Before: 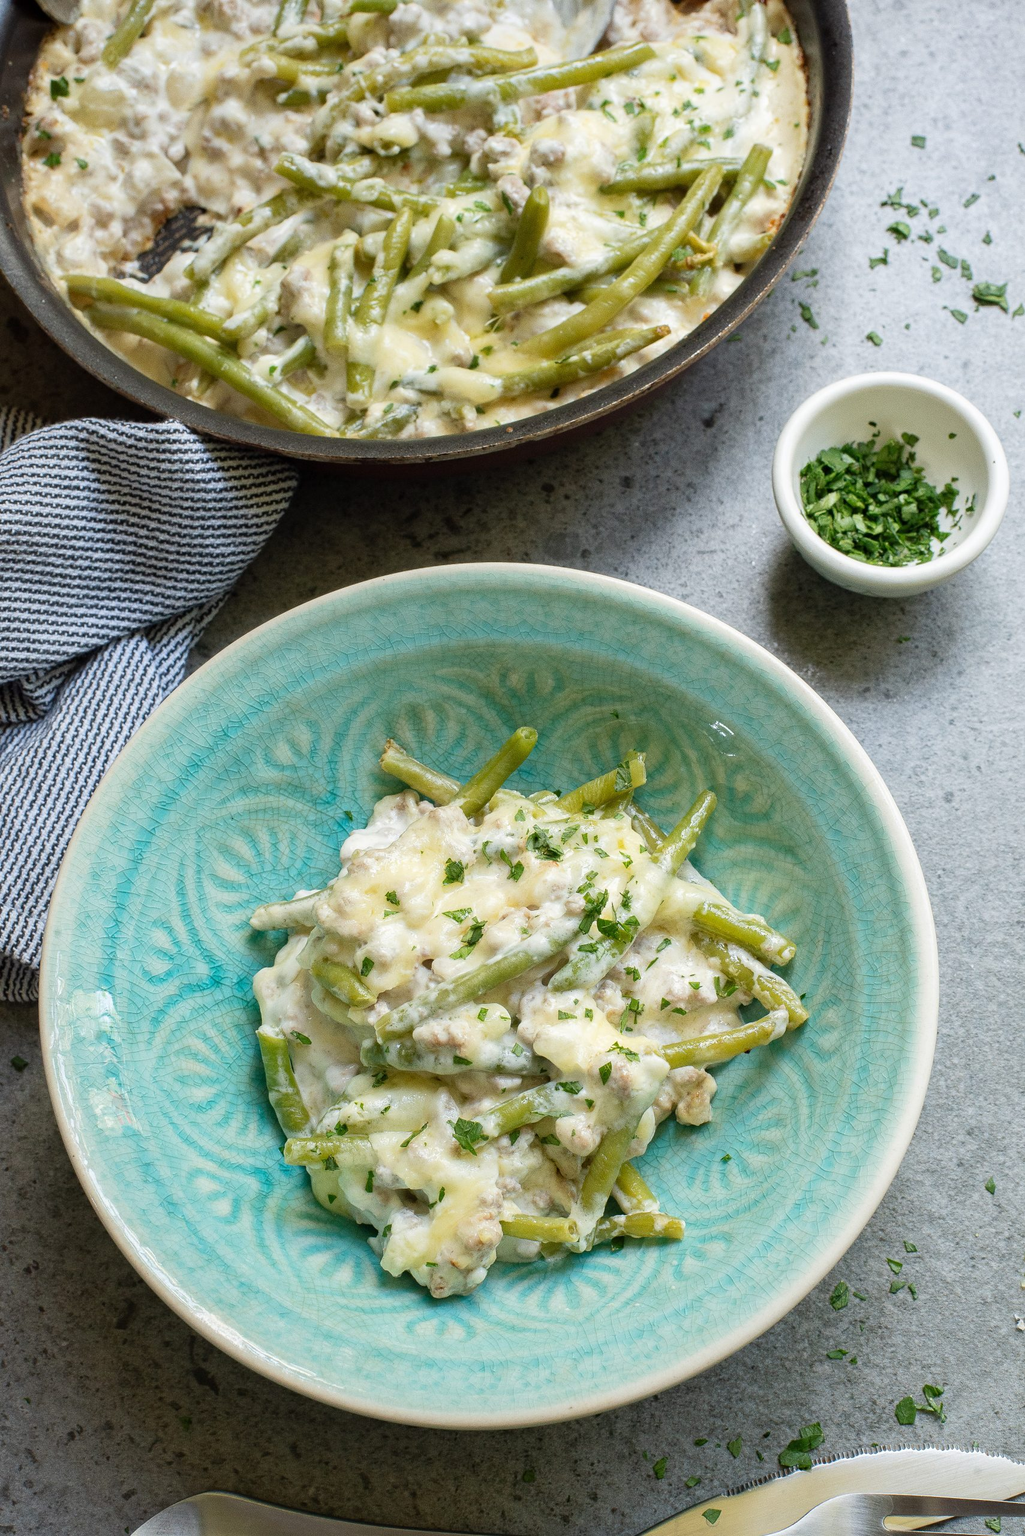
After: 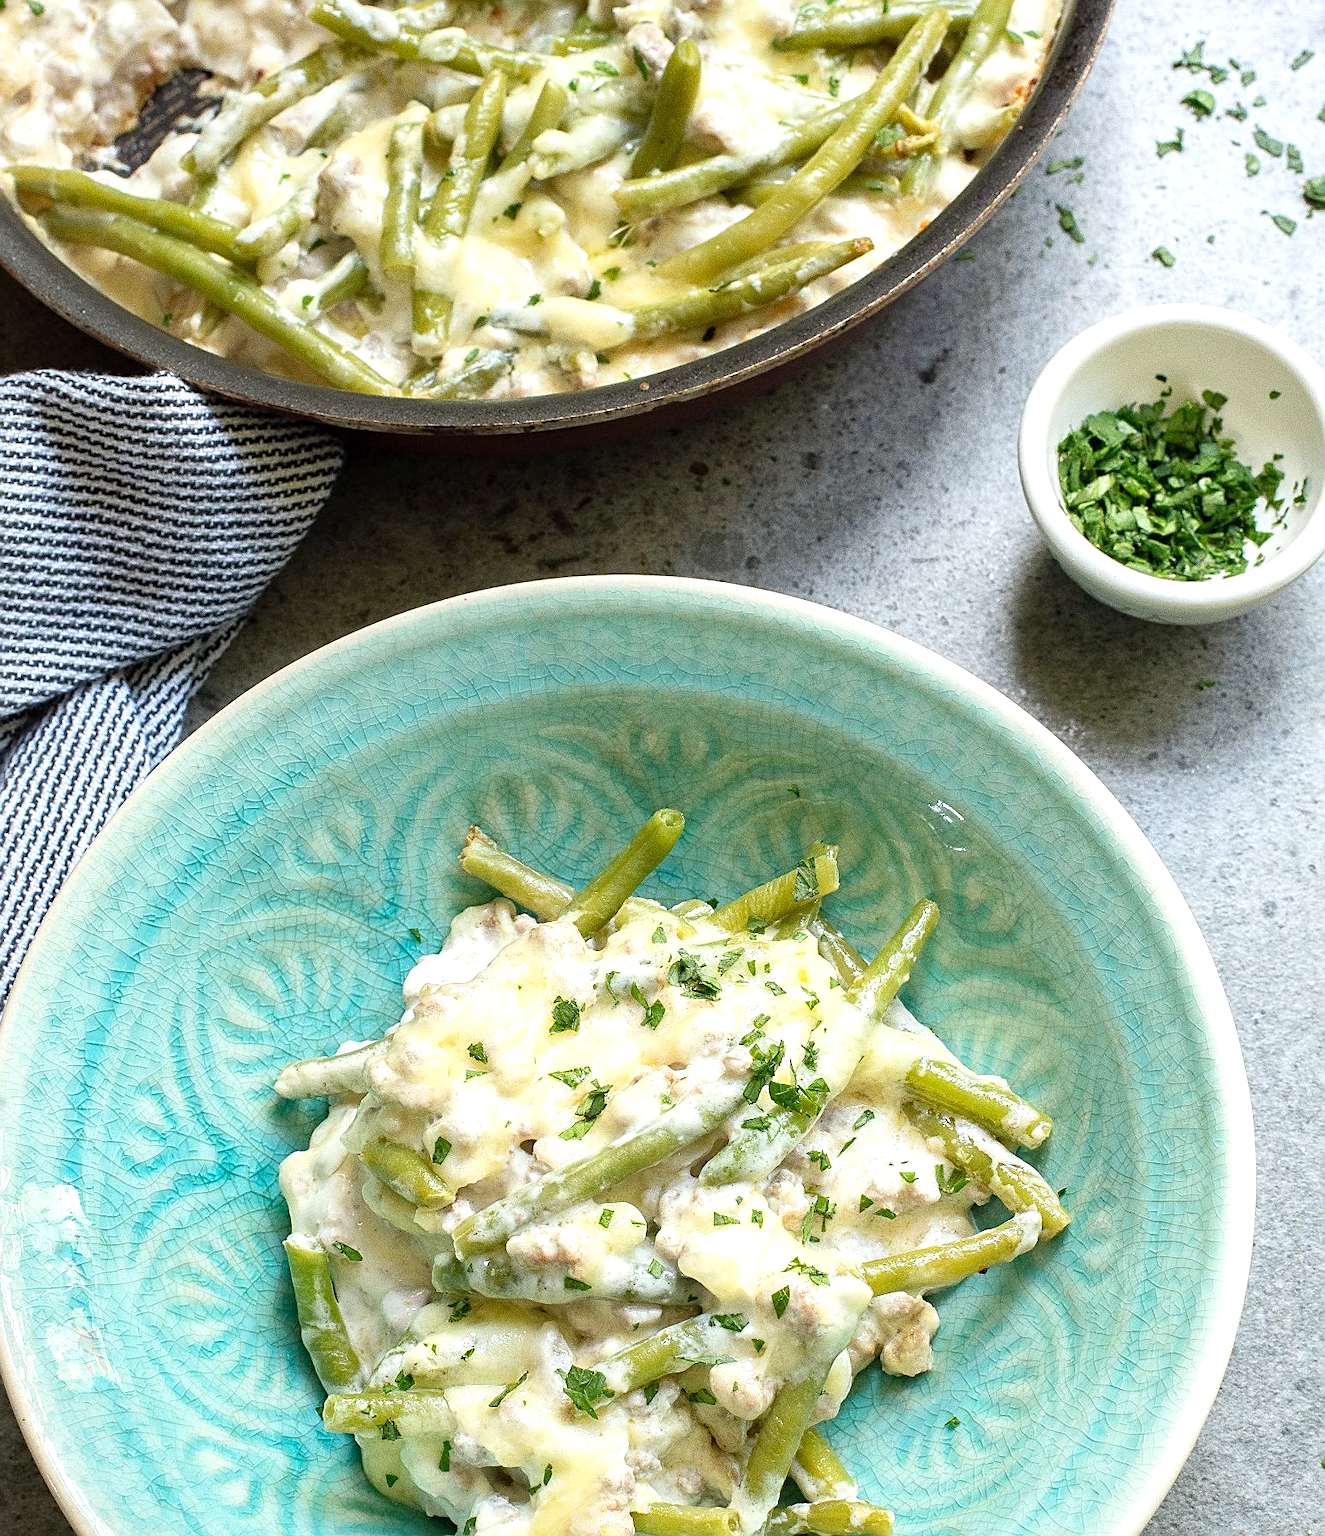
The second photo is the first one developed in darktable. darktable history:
exposure: black level correction 0.001, exposure 0.5 EV, compensate exposure bias true, compensate highlight preservation false
sharpen: on, module defaults
crop: left 5.596%, top 10.314%, right 3.534%, bottom 19.395%
